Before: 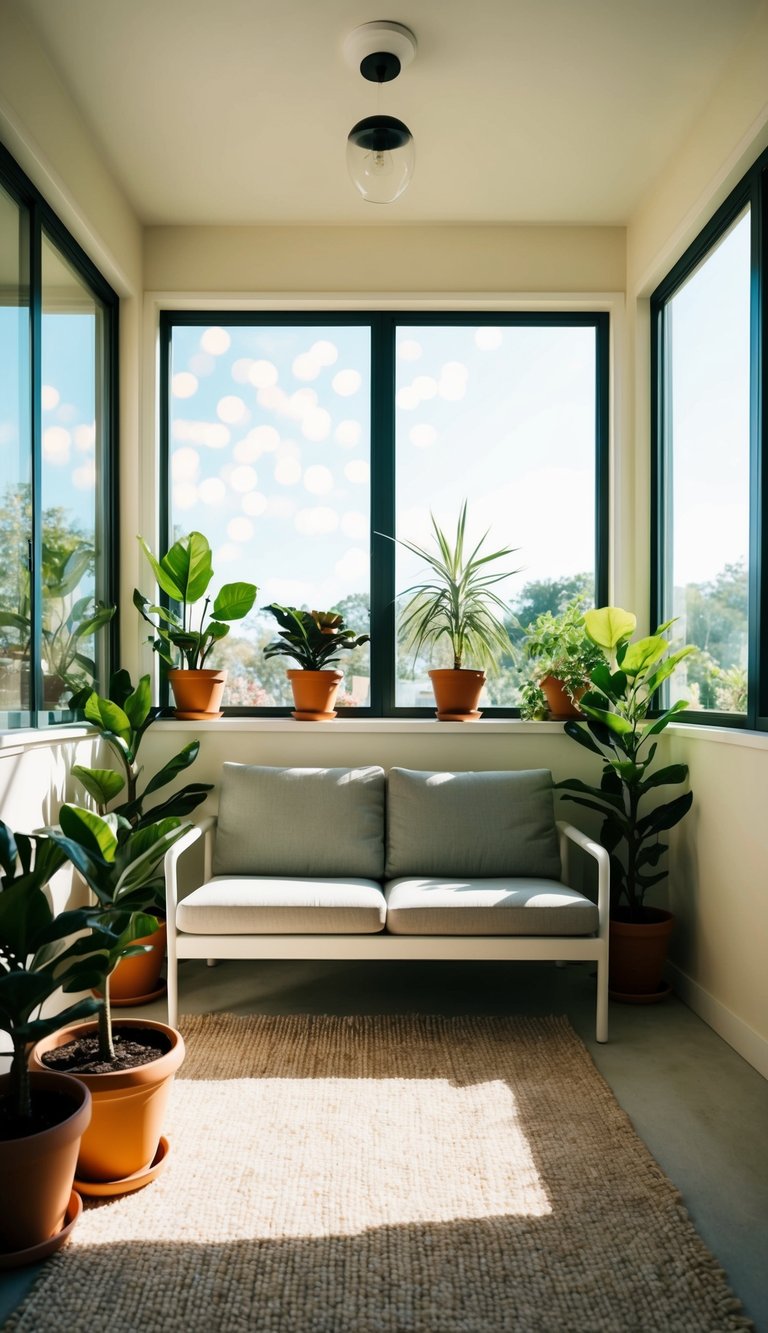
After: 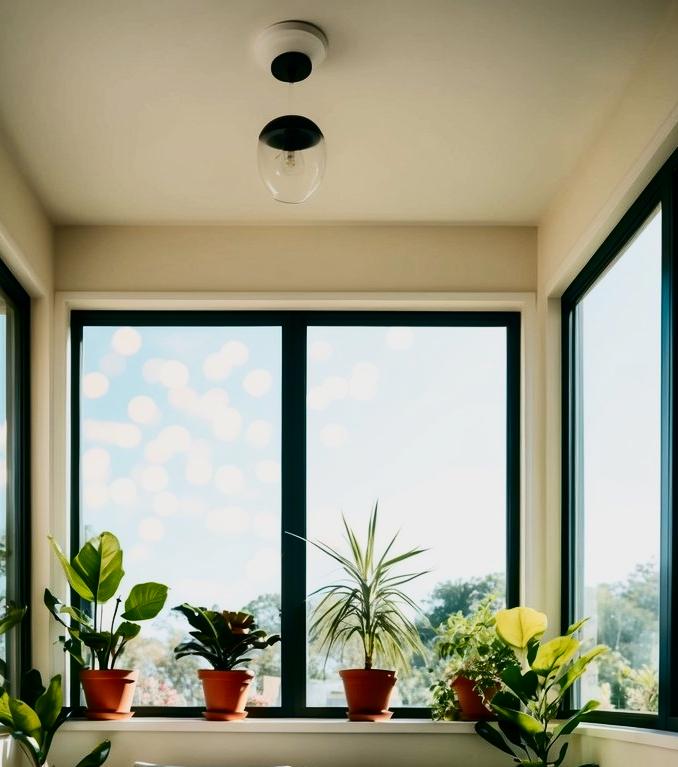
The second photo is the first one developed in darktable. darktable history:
exposure: exposure -0.489 EV, compensate exposure bias true, compensate highlight preservation false
color zones: curves: ch1 [(0.239, 0.552) (0.75, 0.5)]; ch2 [(0.25, 0.462) (0.749, 0.457)]
crop and rotate: left 11.636%, bottom 42.423%
contrast brightness saturation: contrast 0.291
